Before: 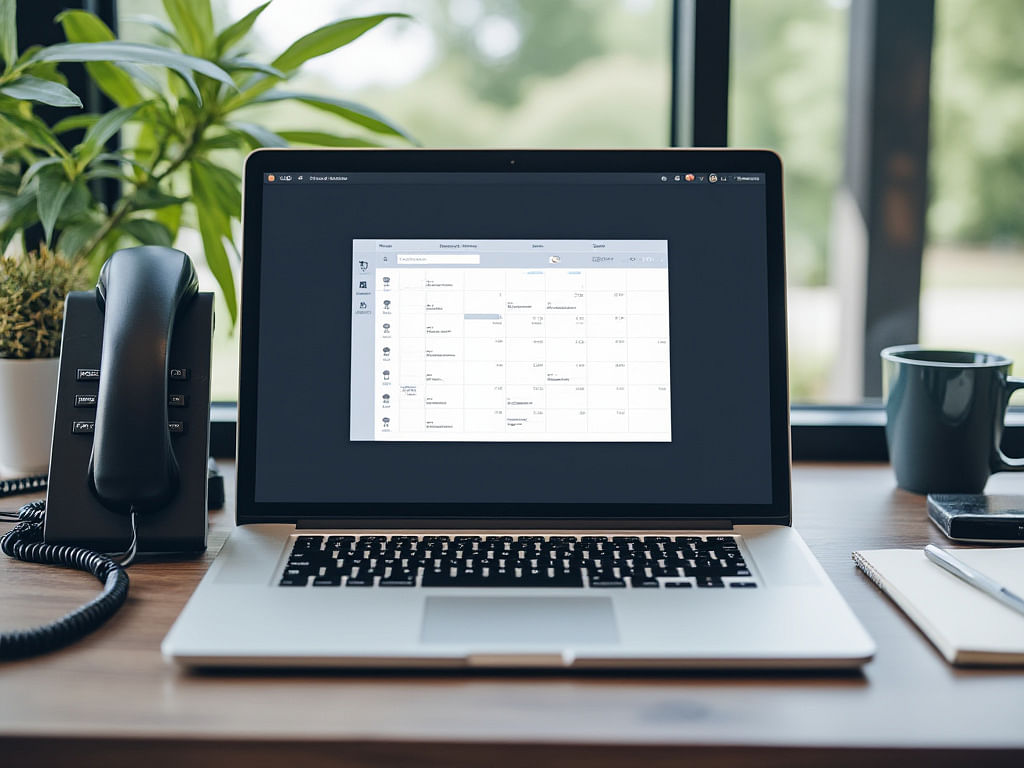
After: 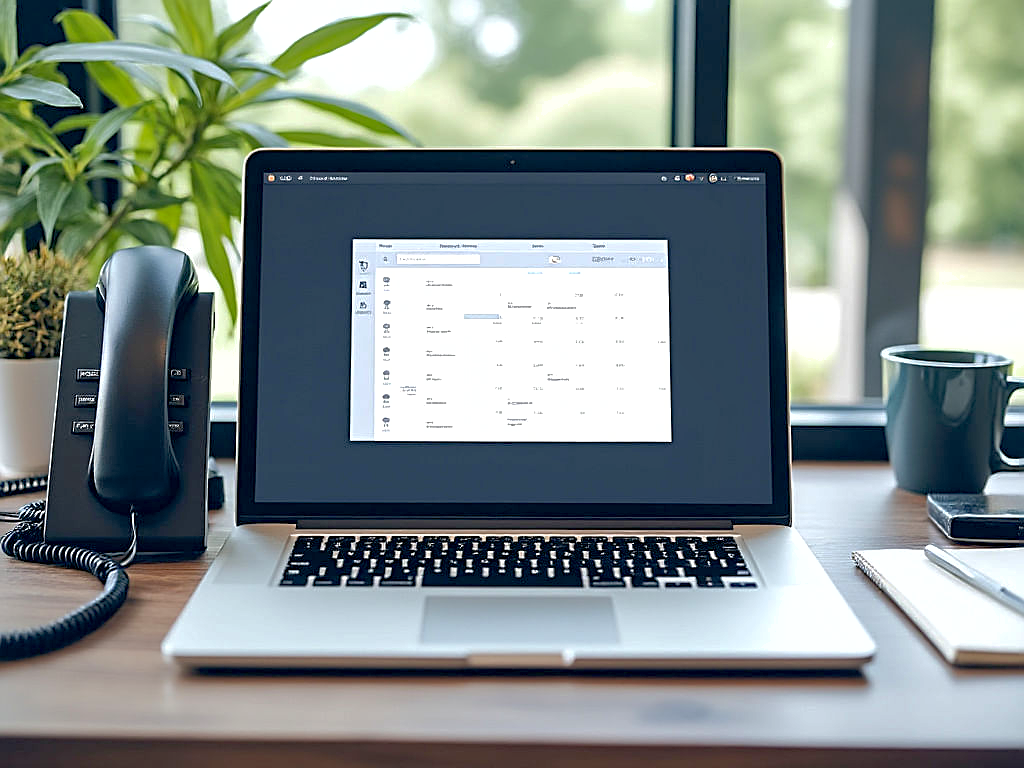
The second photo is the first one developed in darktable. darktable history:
shadows and highlights: on, module defaults
sharpen: on, module defaults
exposure: black level correction 0.005, exposure 0.417 EV, compensate highlight preservation false
